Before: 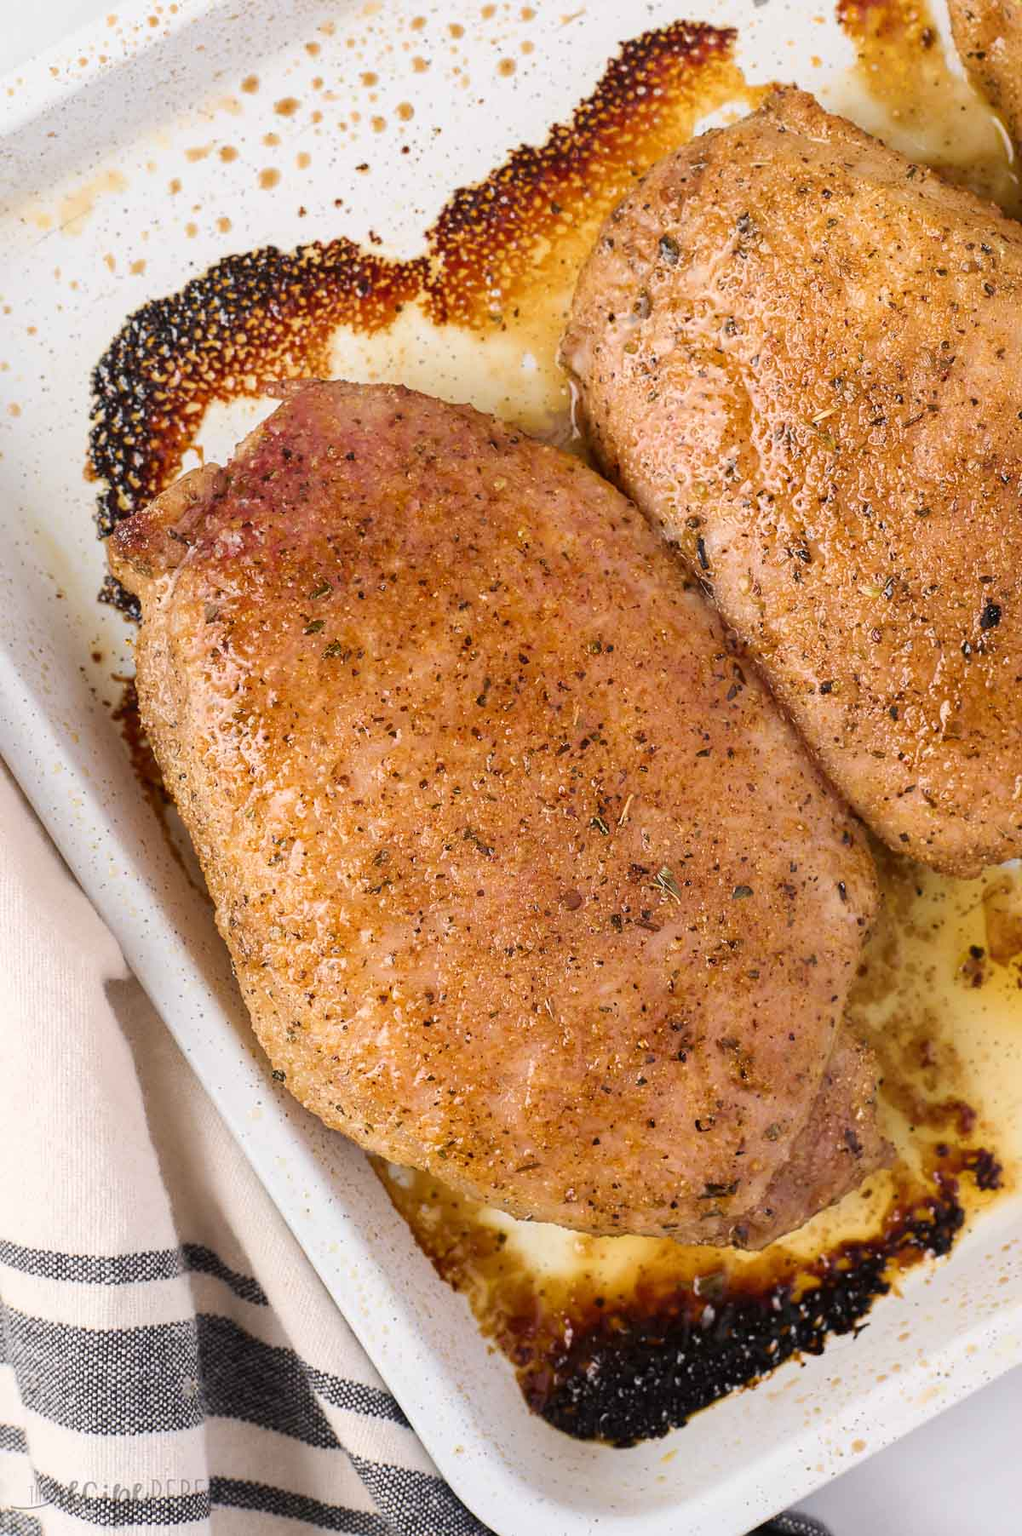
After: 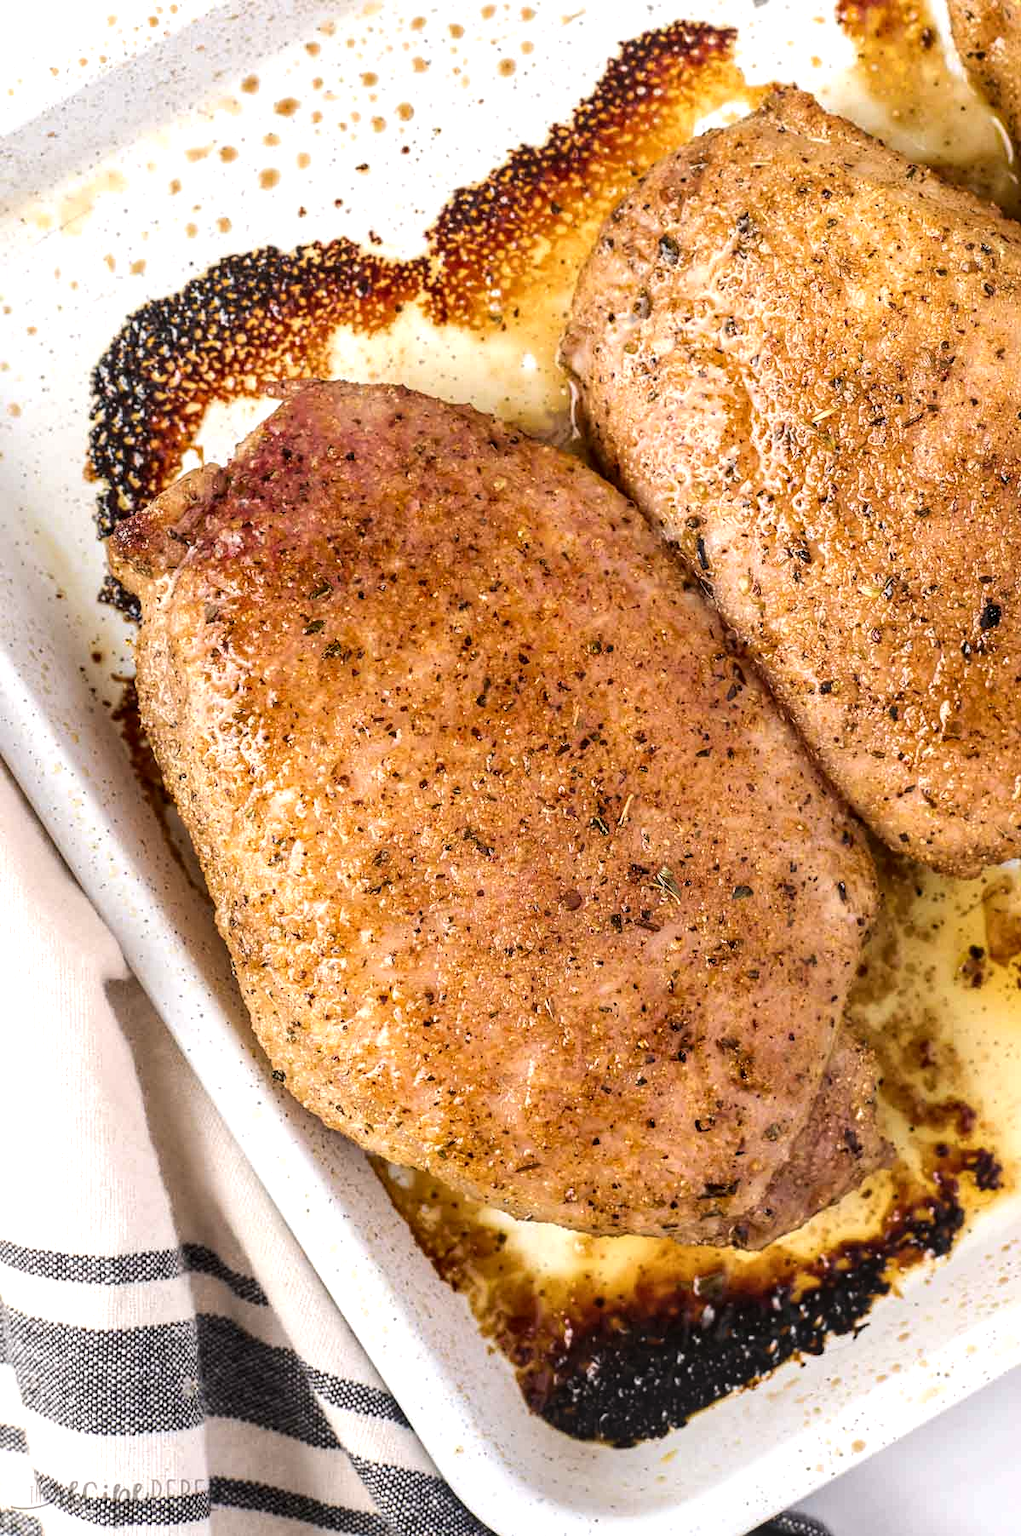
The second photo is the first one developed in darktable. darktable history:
local contrast: detail 130%
tone equalizer: -8 EV -0.448 EV, -7 EV -0.365 EV, -6 EV -0.345 EV, -5 EV -0.234 EV, -3 EV 0.209 EV, -2 EV 0.328 EV, -1 EV 0.402 EV, +0 EV 0.402 EV, edges refinement/feathering 500, mask exposure compensation -1.57 EV, preserve details no
